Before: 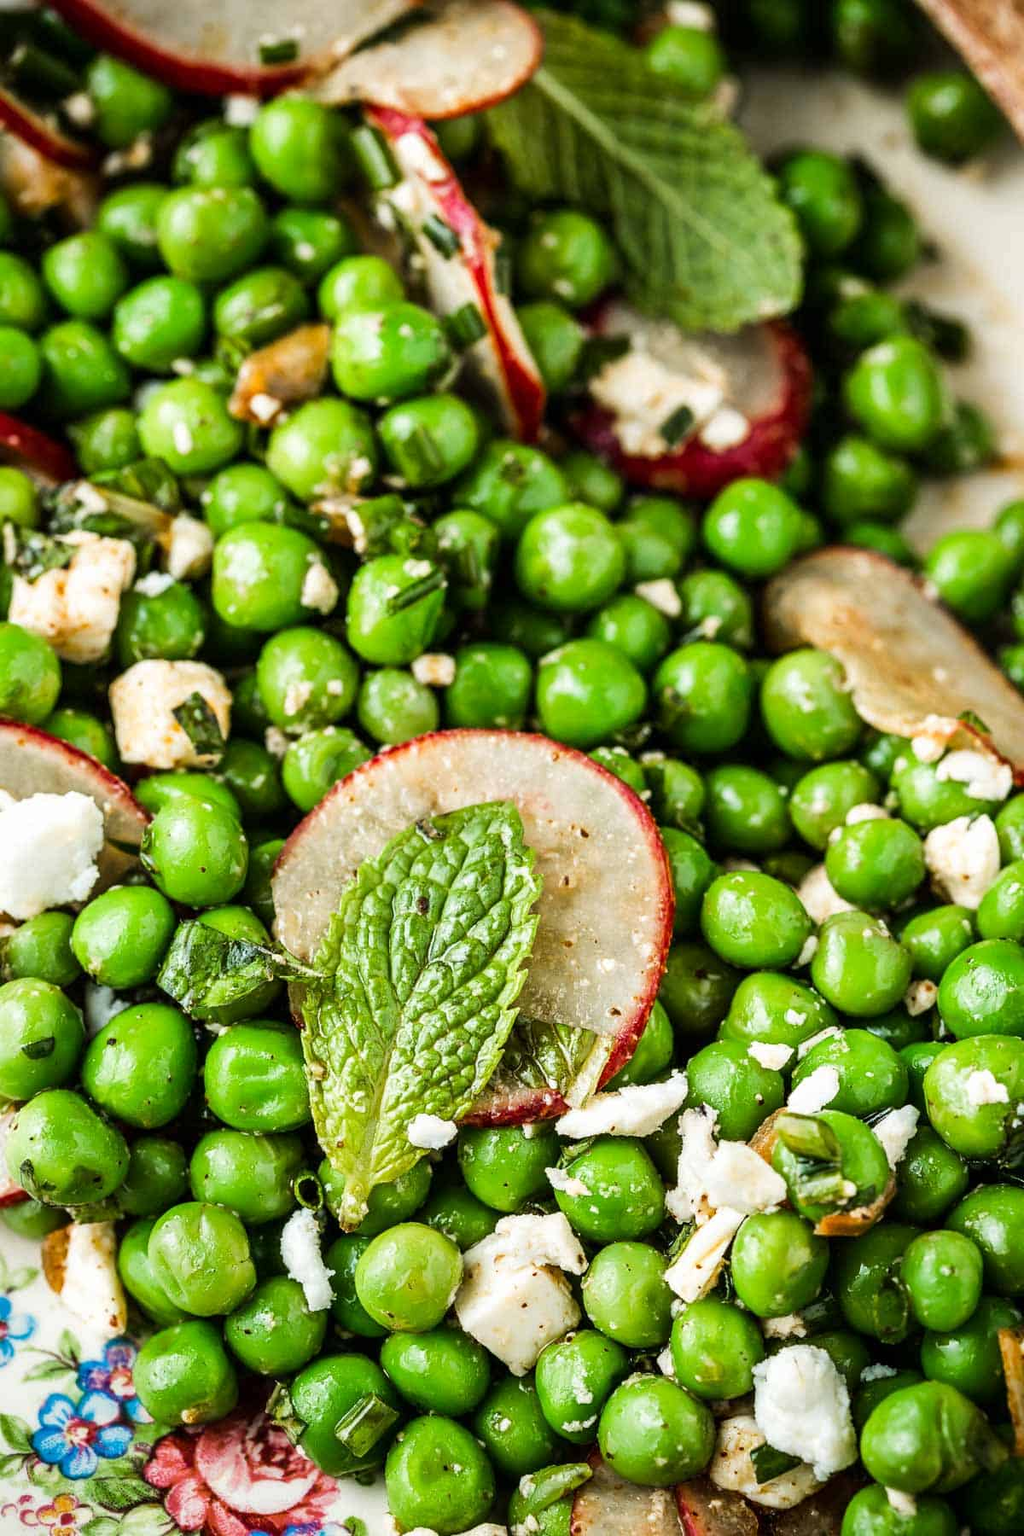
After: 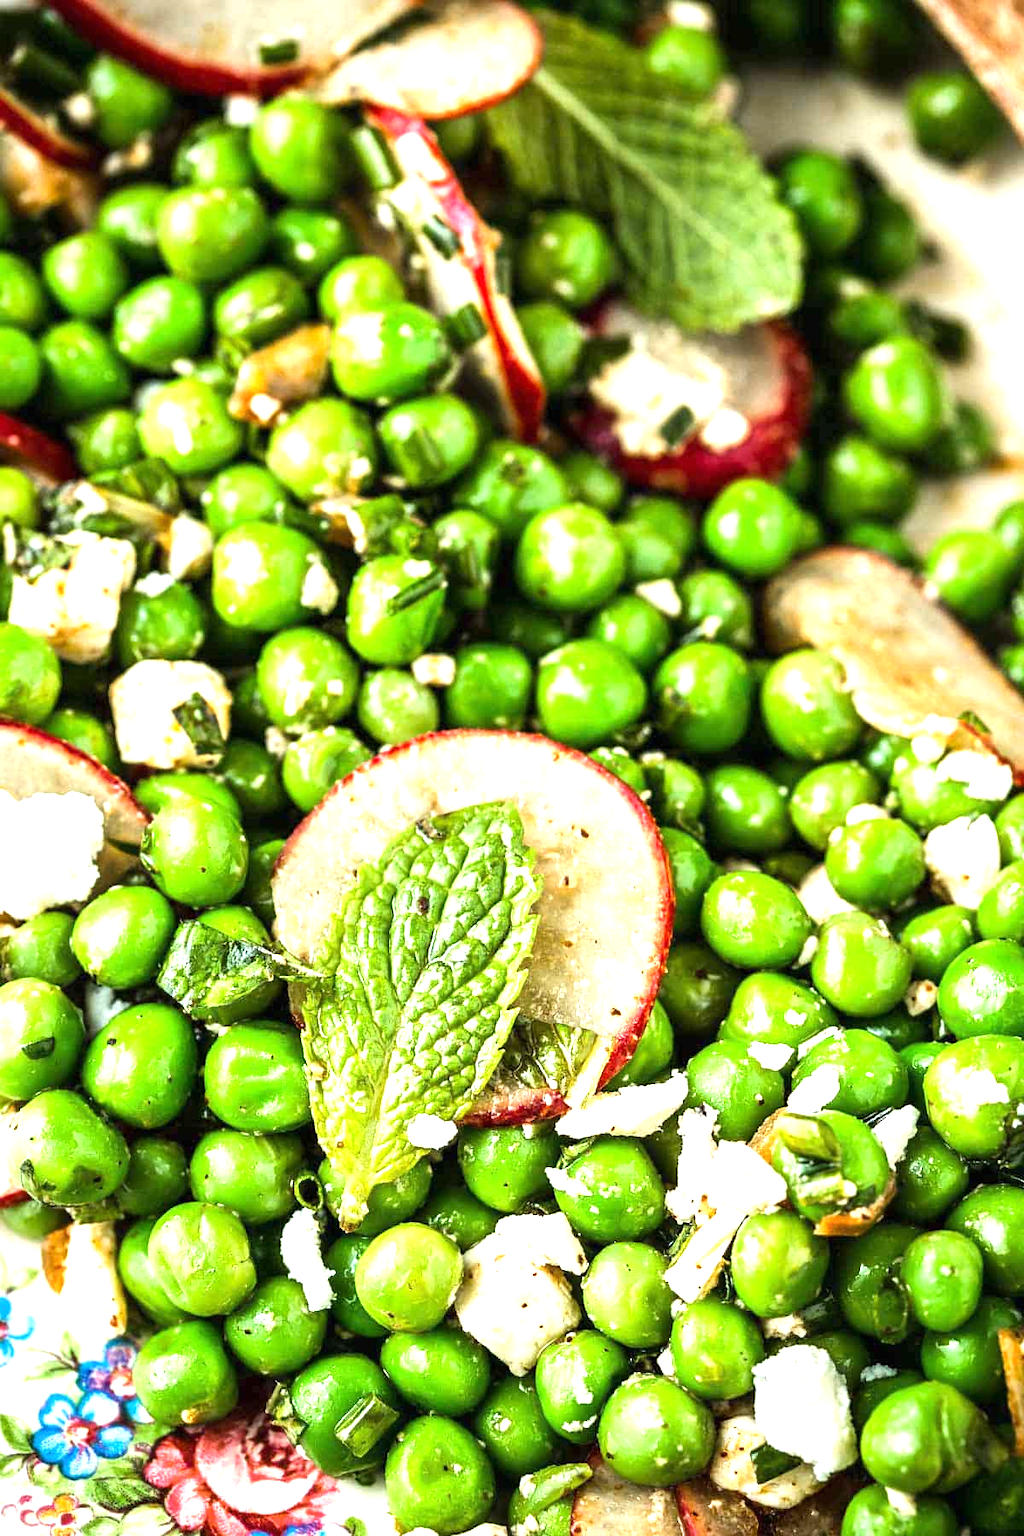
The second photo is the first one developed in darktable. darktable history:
exposure: black level correction 0, exposure 1.02 EV, compensate highlight preservation false
